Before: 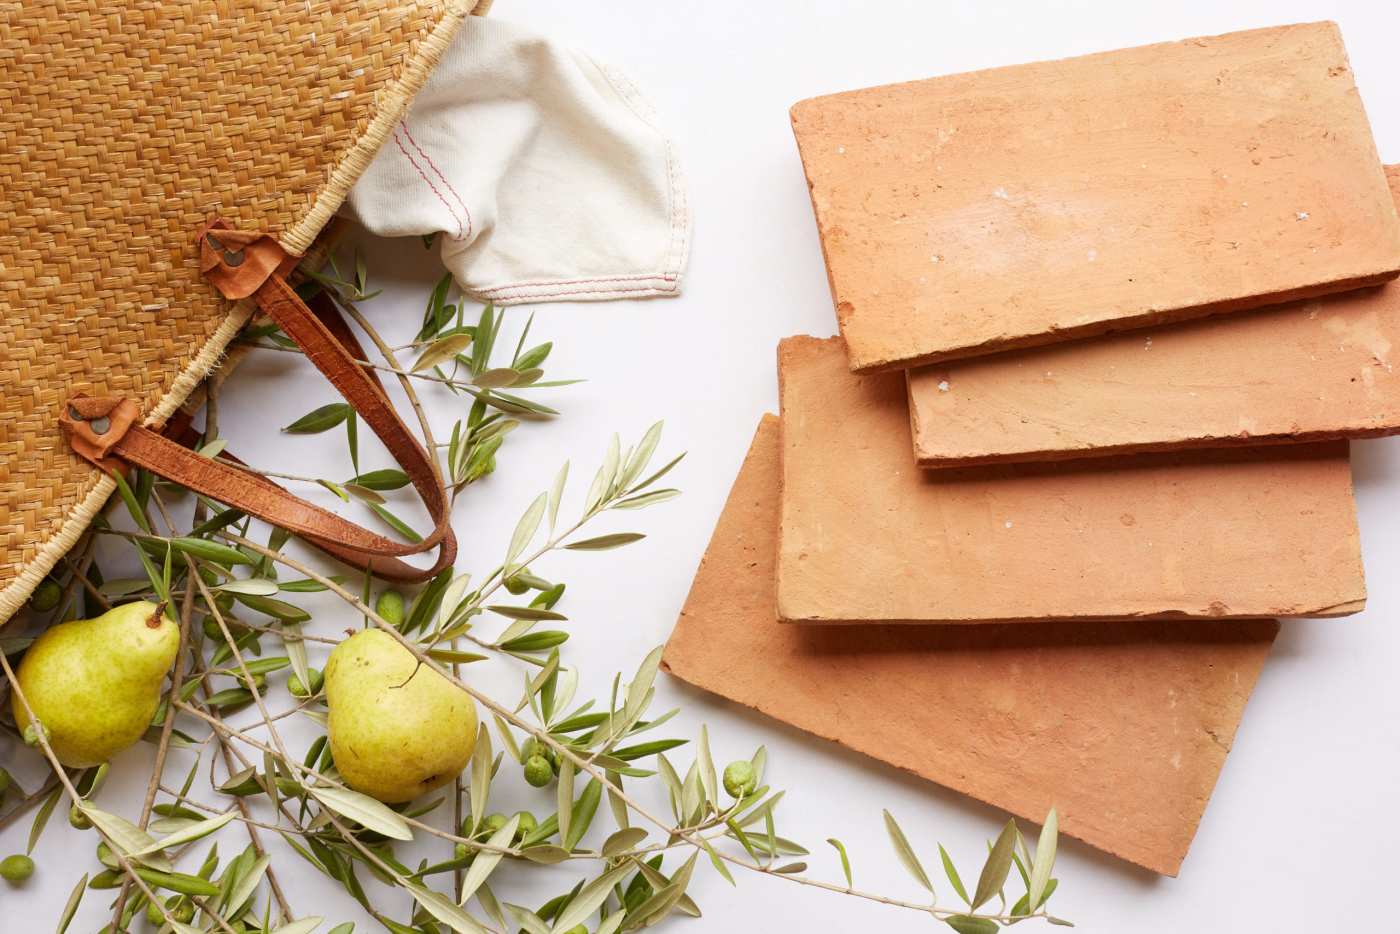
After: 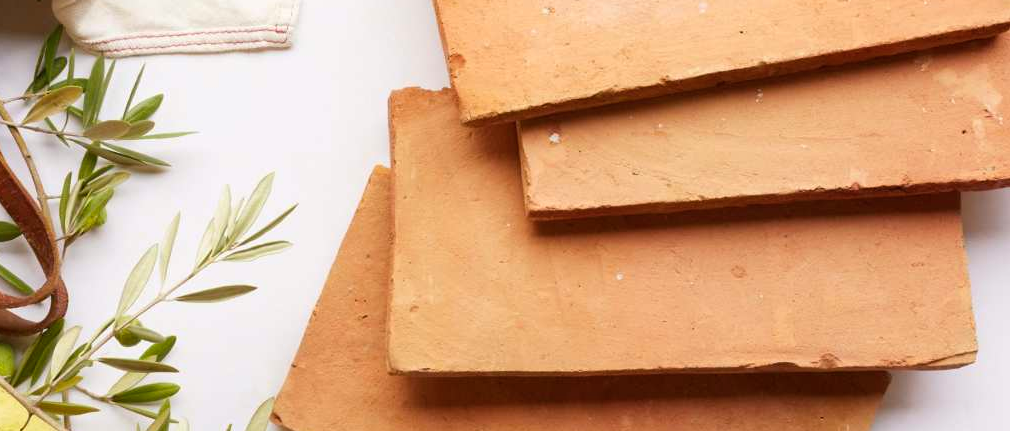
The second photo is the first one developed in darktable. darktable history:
color balance rgb: shadows lift › chroma 2.02%, shadows lift › hue 215.84°, power › chroma 0.324%, power › hue 23.29°, perceptual saturation grading › global saturation 0.686%, global vibrance 20%
crop and rotate: left 27.846%, top 26.711%, bottom 27.13%
